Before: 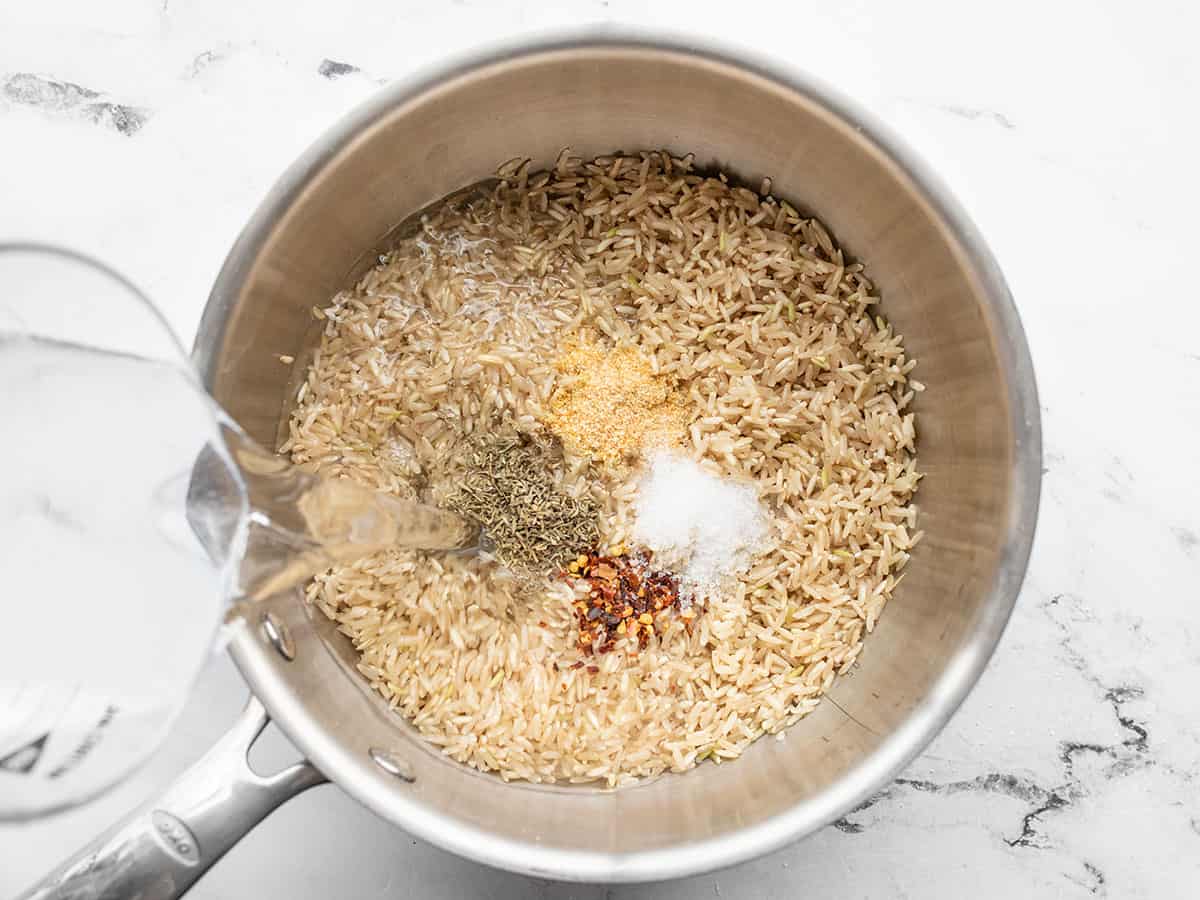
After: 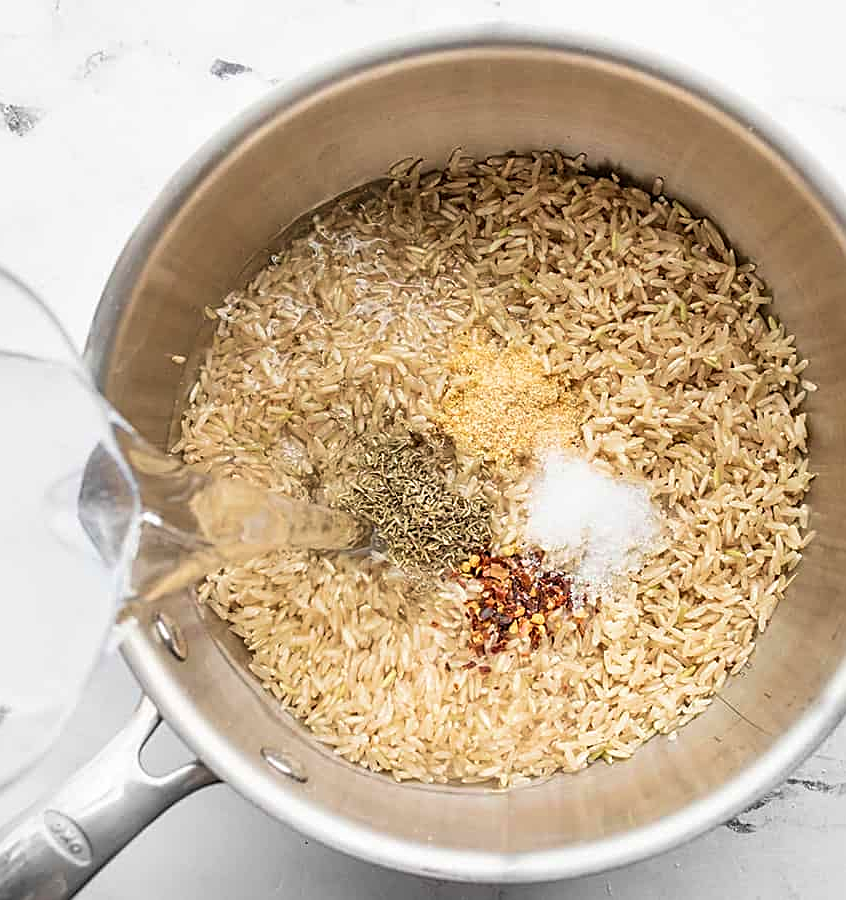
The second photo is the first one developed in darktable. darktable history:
sharpen: on, module defaults
crop and rotate: left 9.052%, right 20.395%
velvia: on, module defaults
